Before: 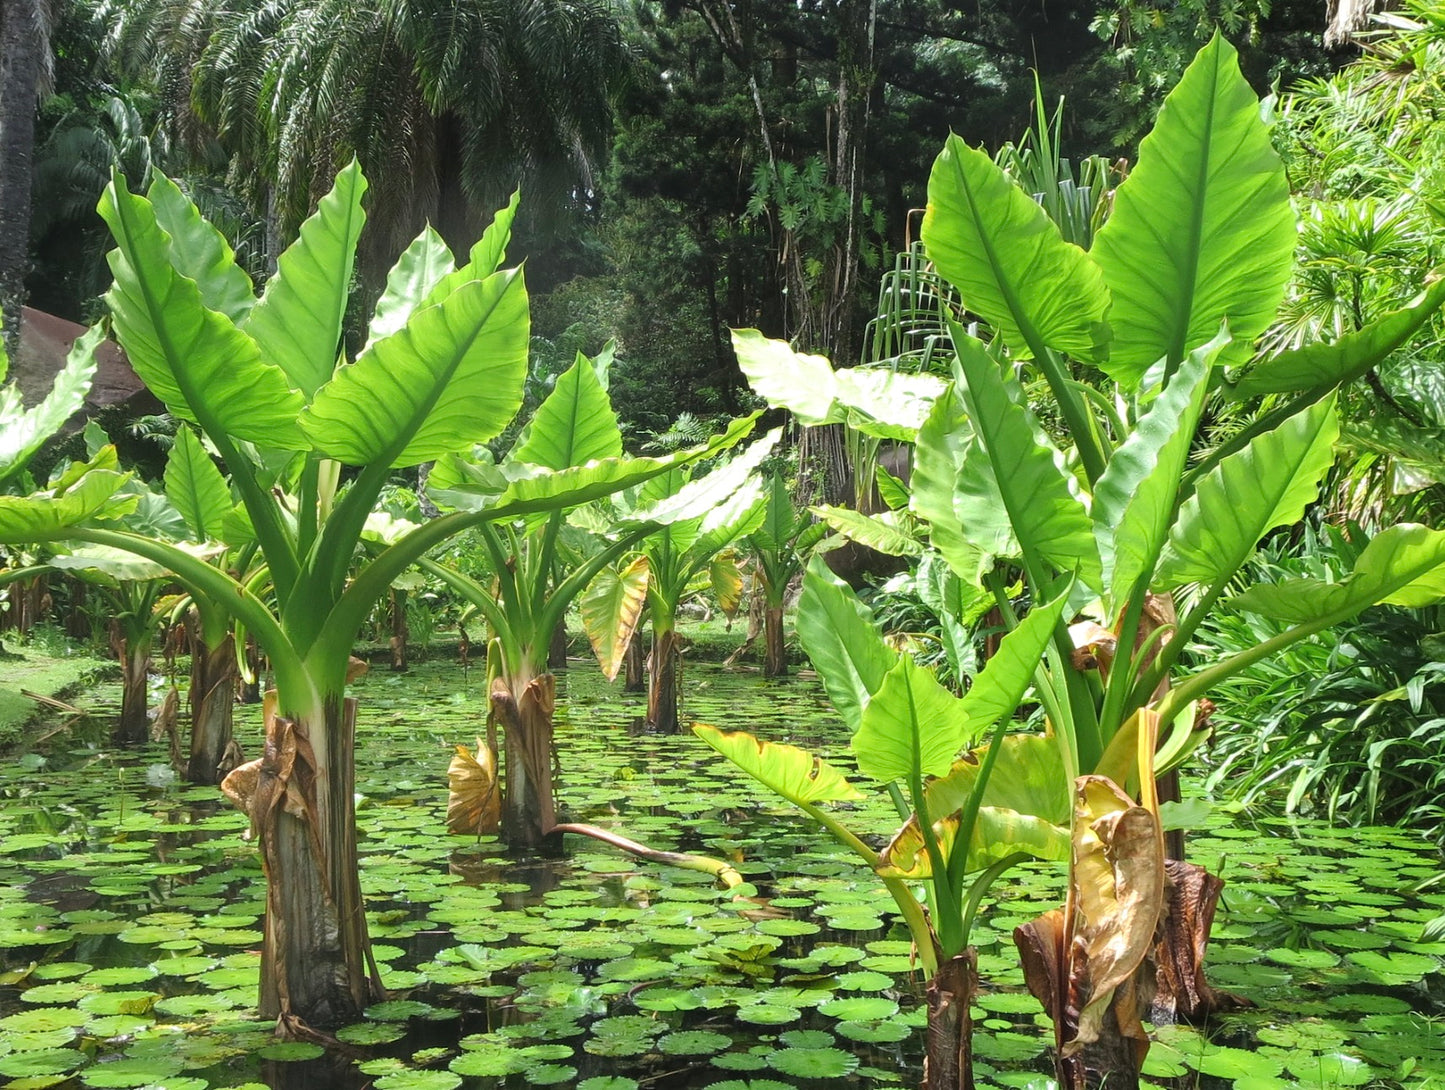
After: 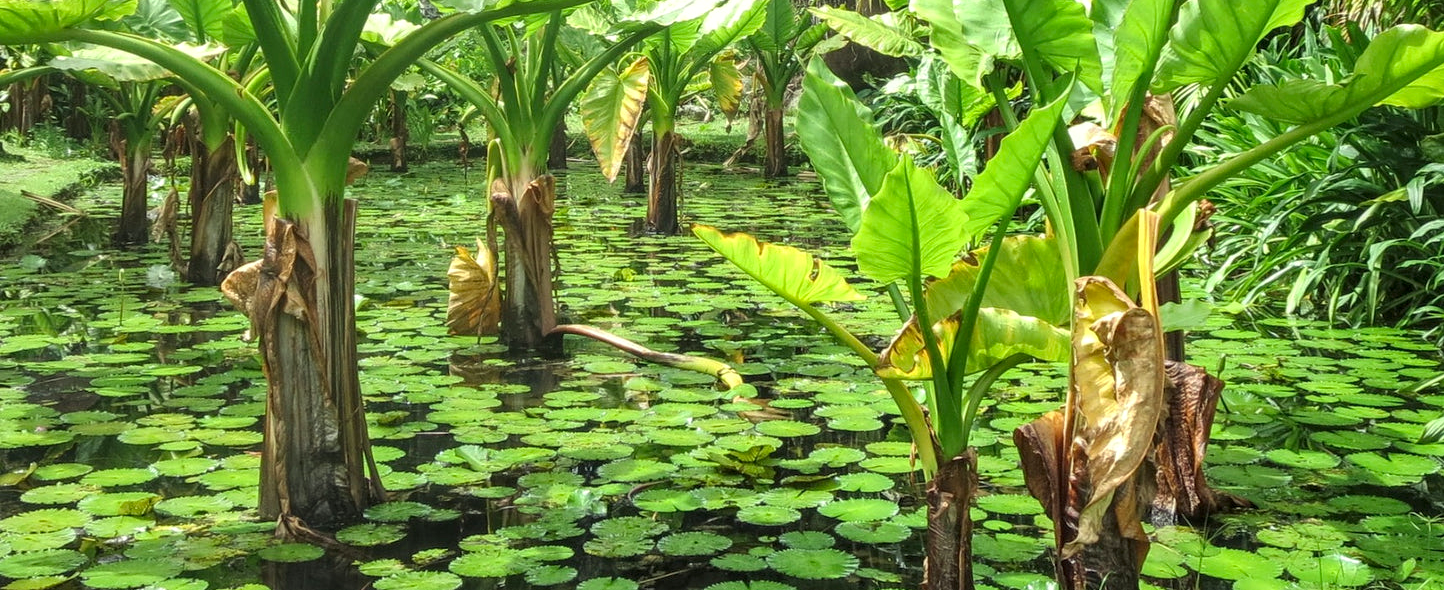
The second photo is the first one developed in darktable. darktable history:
crop and rotate: top 45.805%, right 0.012%
color correction: highlights a* -4.36, highlights b* 6.2
local contrast: detail 130%
